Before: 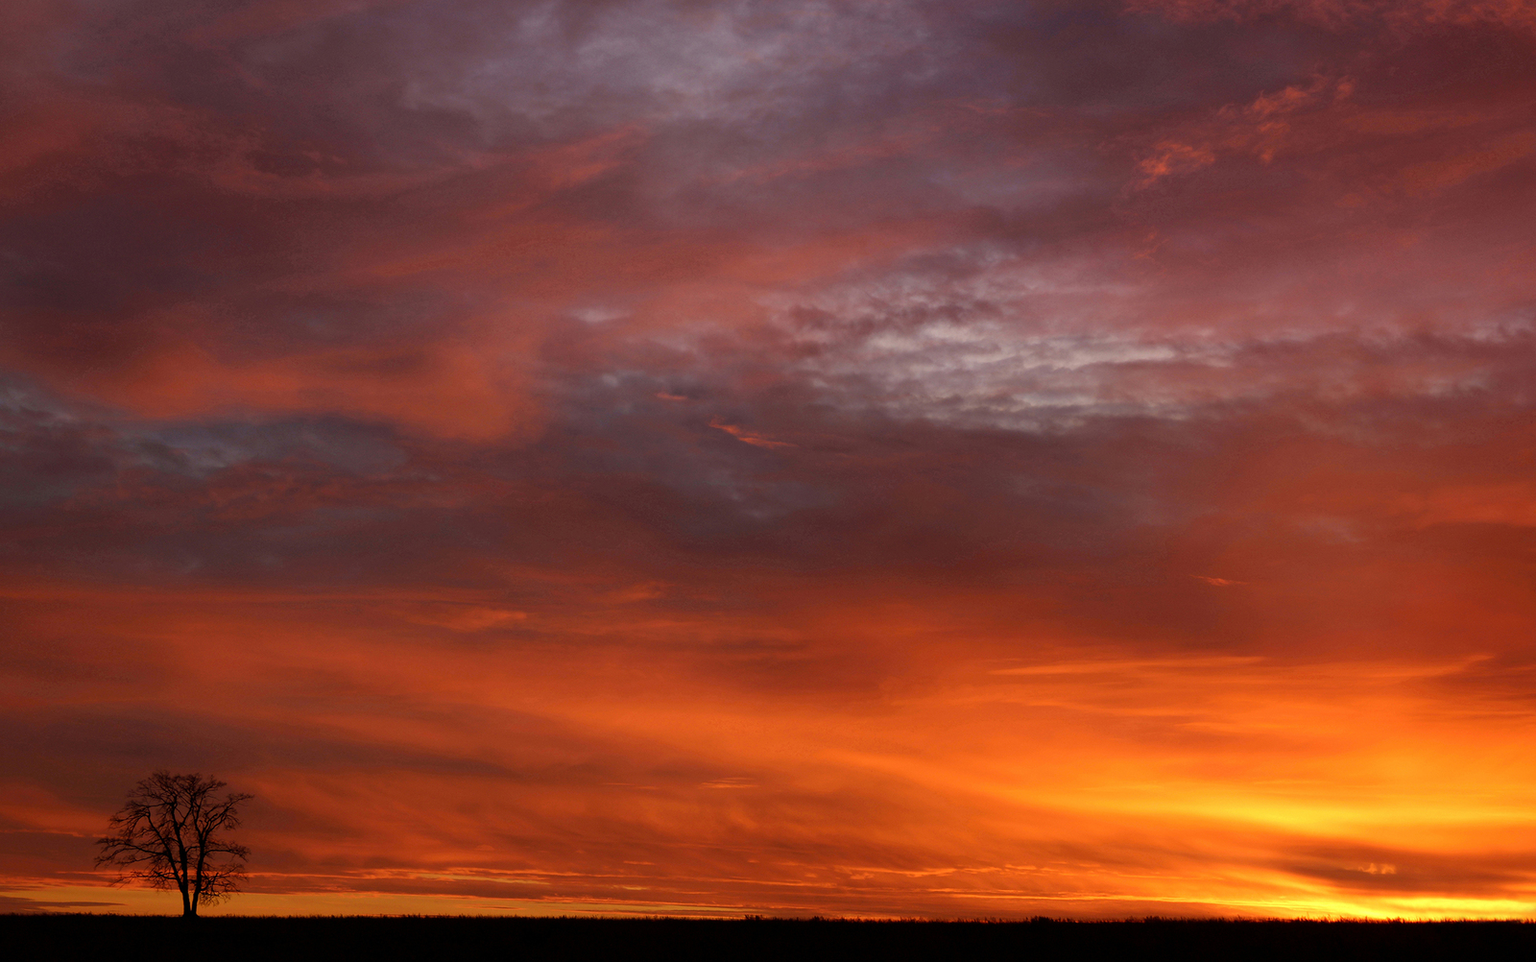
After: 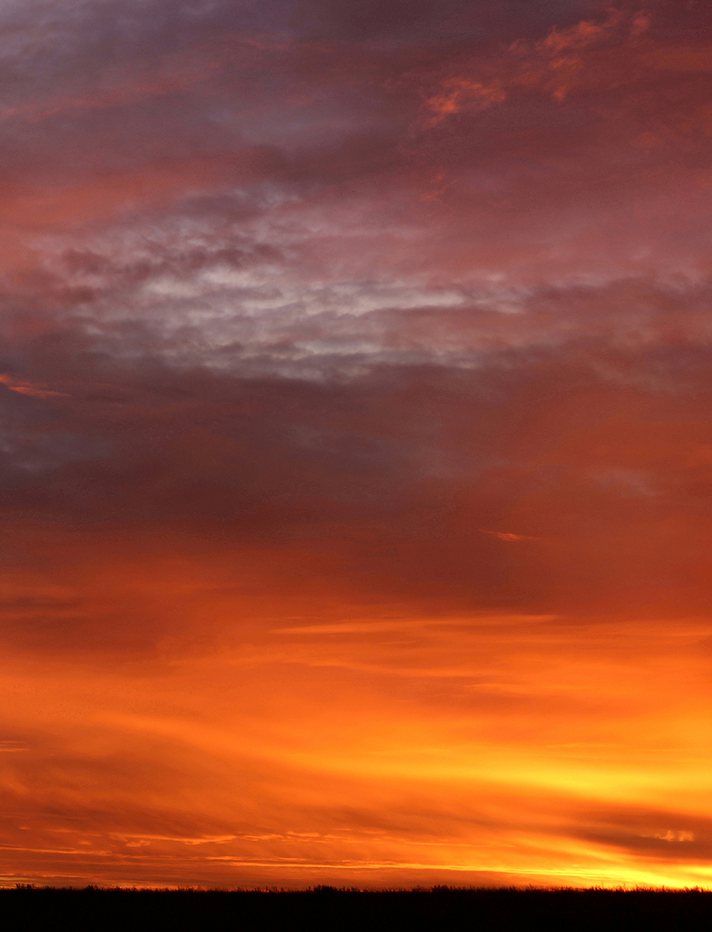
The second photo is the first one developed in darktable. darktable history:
crop: left 47.521%, top 6.944%, right 7.964%
